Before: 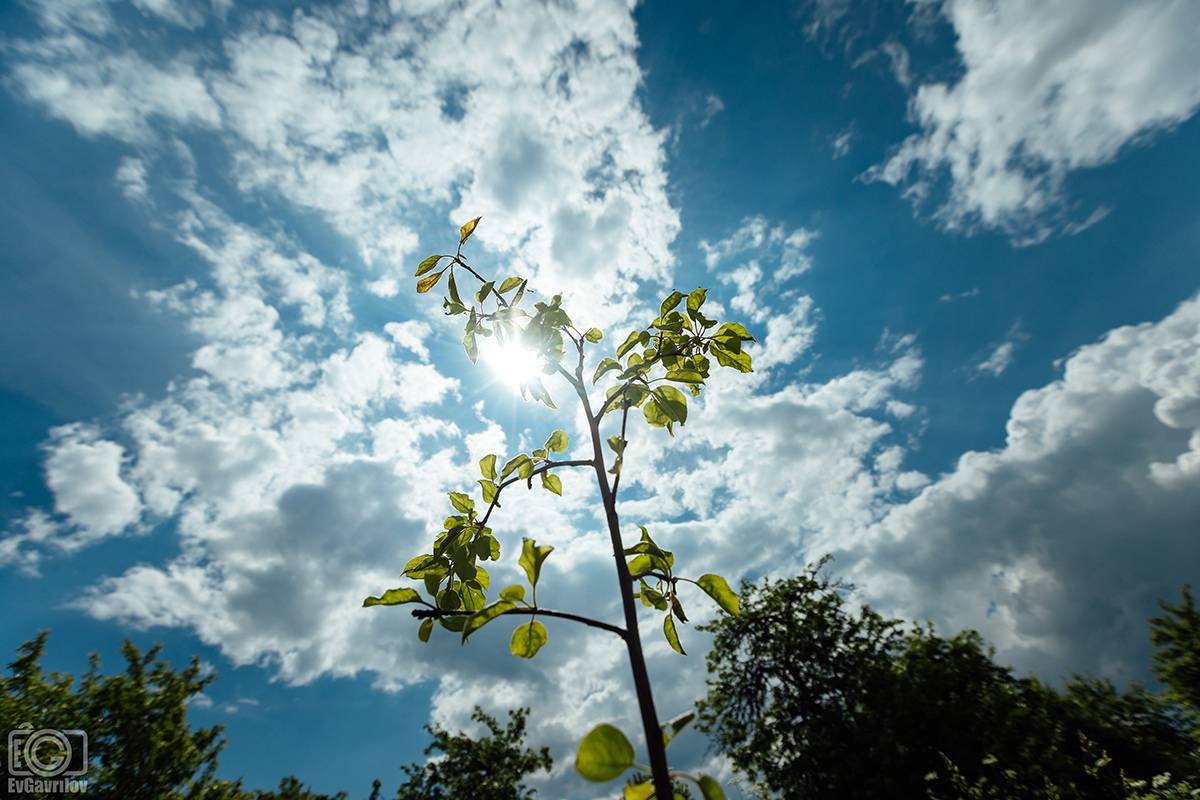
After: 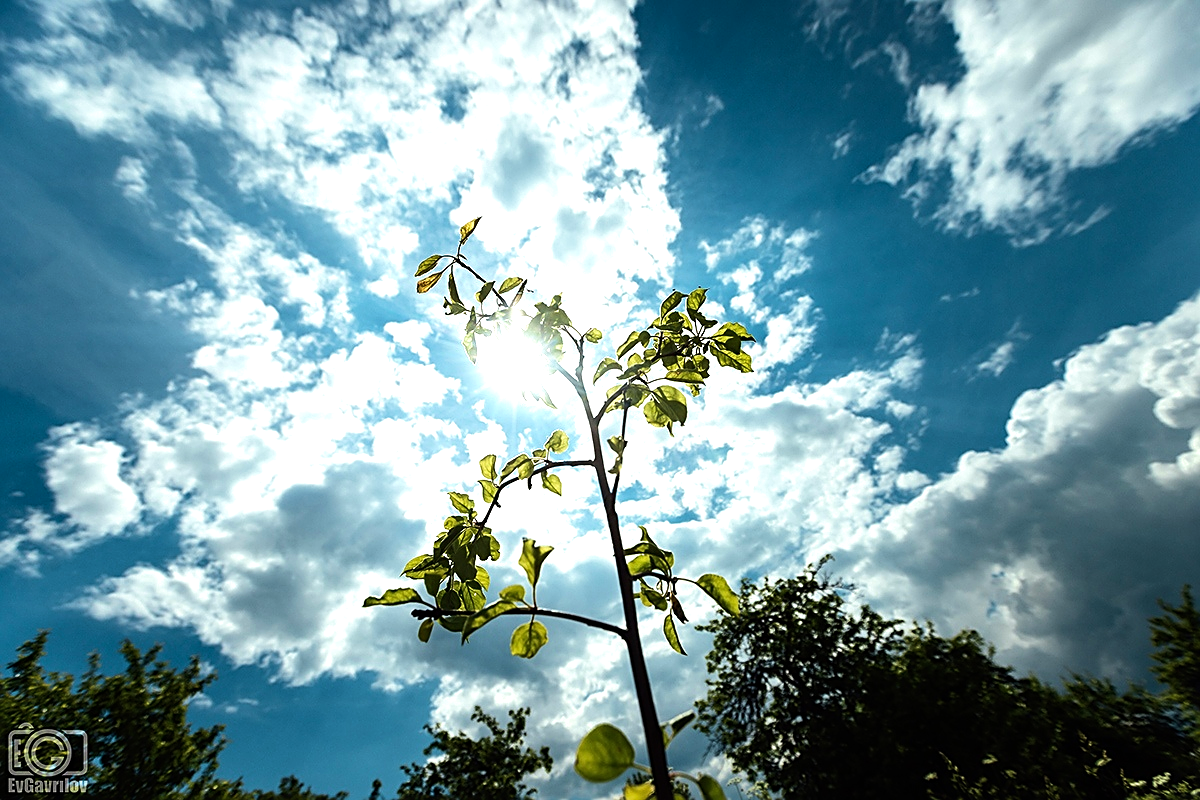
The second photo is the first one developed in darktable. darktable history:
tone equalizer: -8 EV -0.75 EV, -7 EV -0.7 EV, -6 EV -0.6 EV, -5 EV -0.4 EV, -3 EV 0.4 EV, -2 EV 0.6 EV, -1 EV 0.7 EV, +0 EV 0.75 EV, edges refinement/feathering 500, mask exposure compensation -1.57 EV, preserve details no
sharpen: on, module defaults
white balance: red 1.009, blue 0.985
velvia: on, module defaults
